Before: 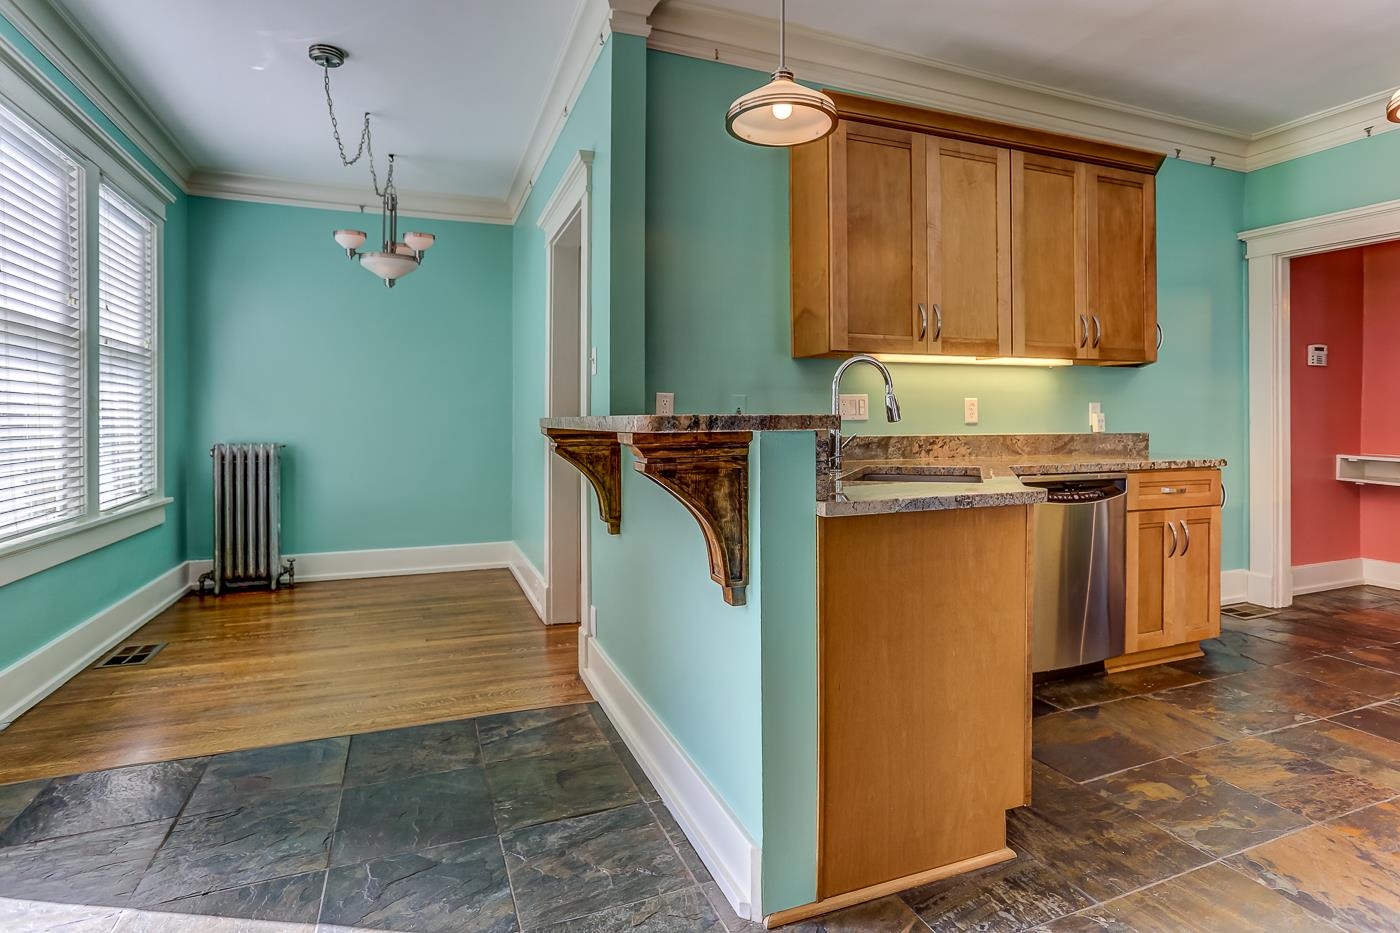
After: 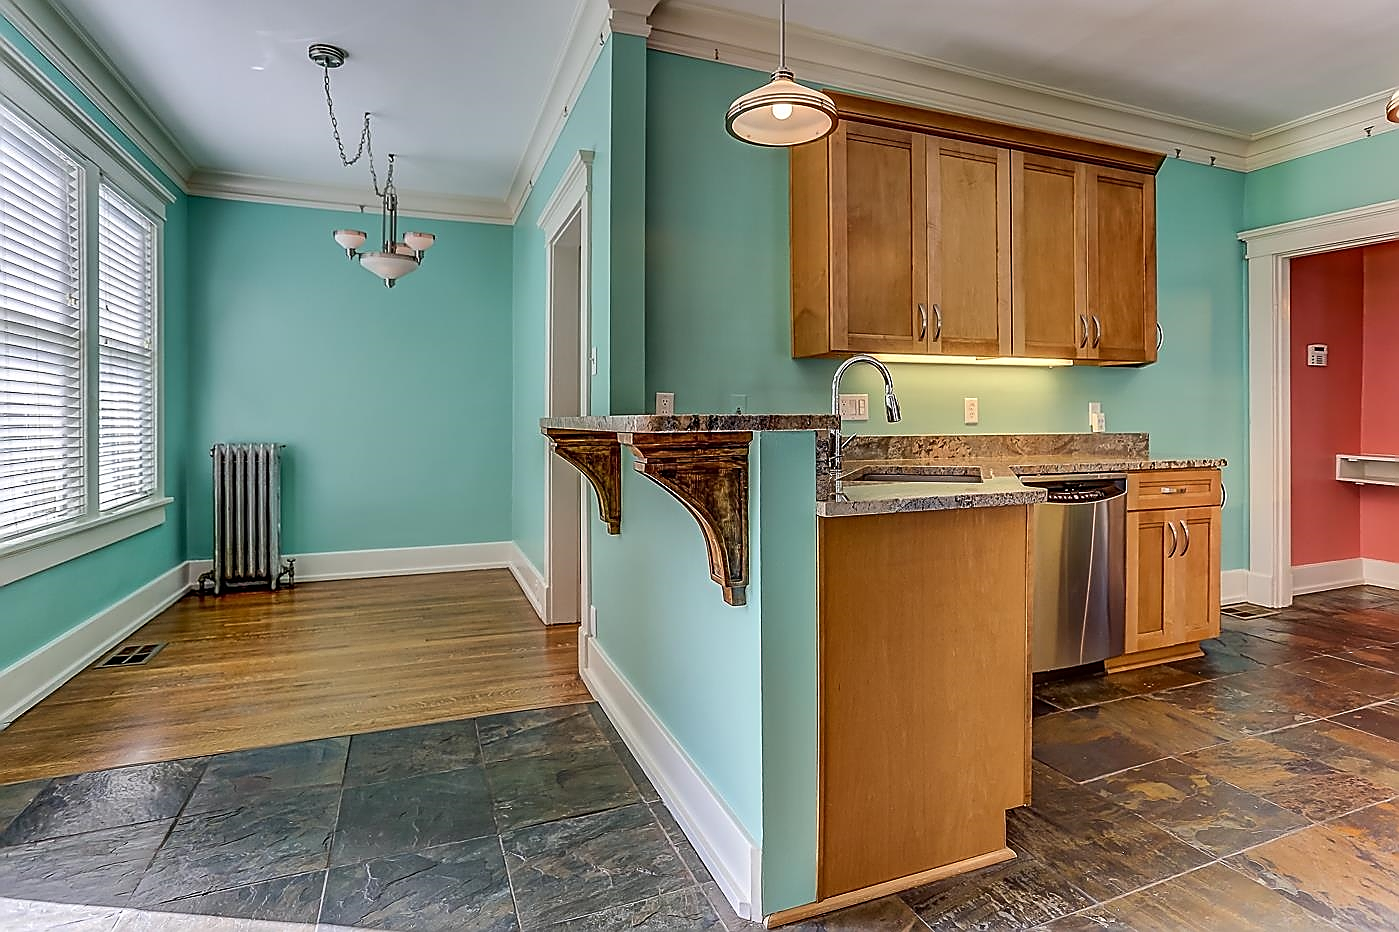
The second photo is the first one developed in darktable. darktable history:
sharpen: radius 1.425, amount 1.265, threshold 0.61
